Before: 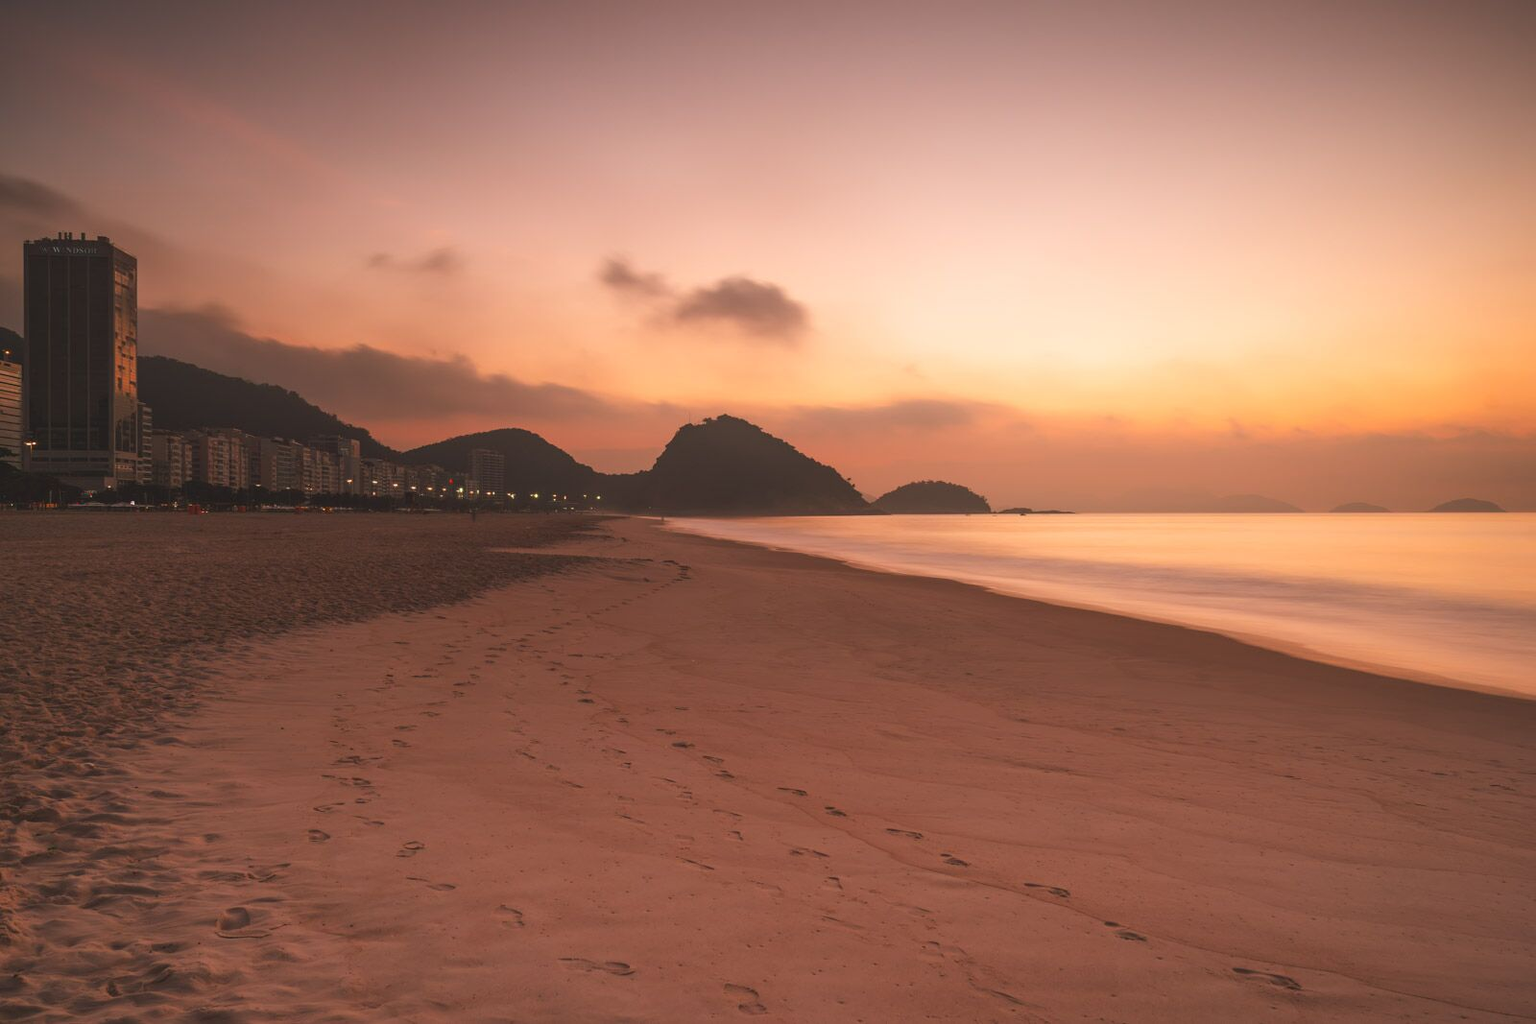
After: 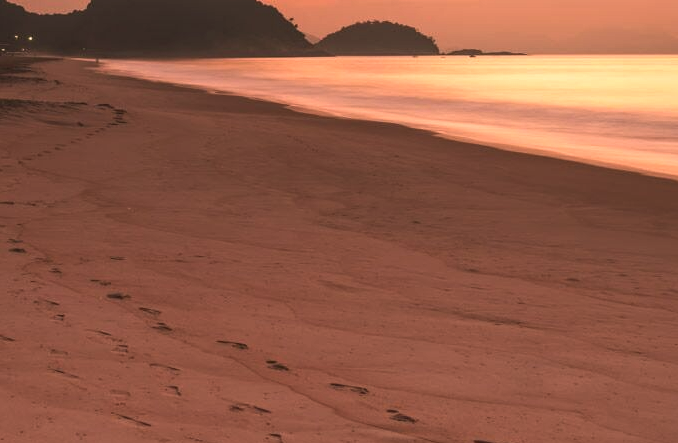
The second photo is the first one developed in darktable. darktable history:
color balance rgb: shadows lift › chroma 2.002%, shadows lift › hue 134.64°, perceptual saturation grading › global saturation -11.25%, perceptual brilliance grading › highlights 15.794%, perceptual brilliance grading › shadows -13.908%, global vibrance 20%
crop: left 37.063%, top 44.986%, right 20.533%, bottom 13.459%
local contrast: on, module defaults
color correction: highlights a* 7.36, highlights b* 4.05
